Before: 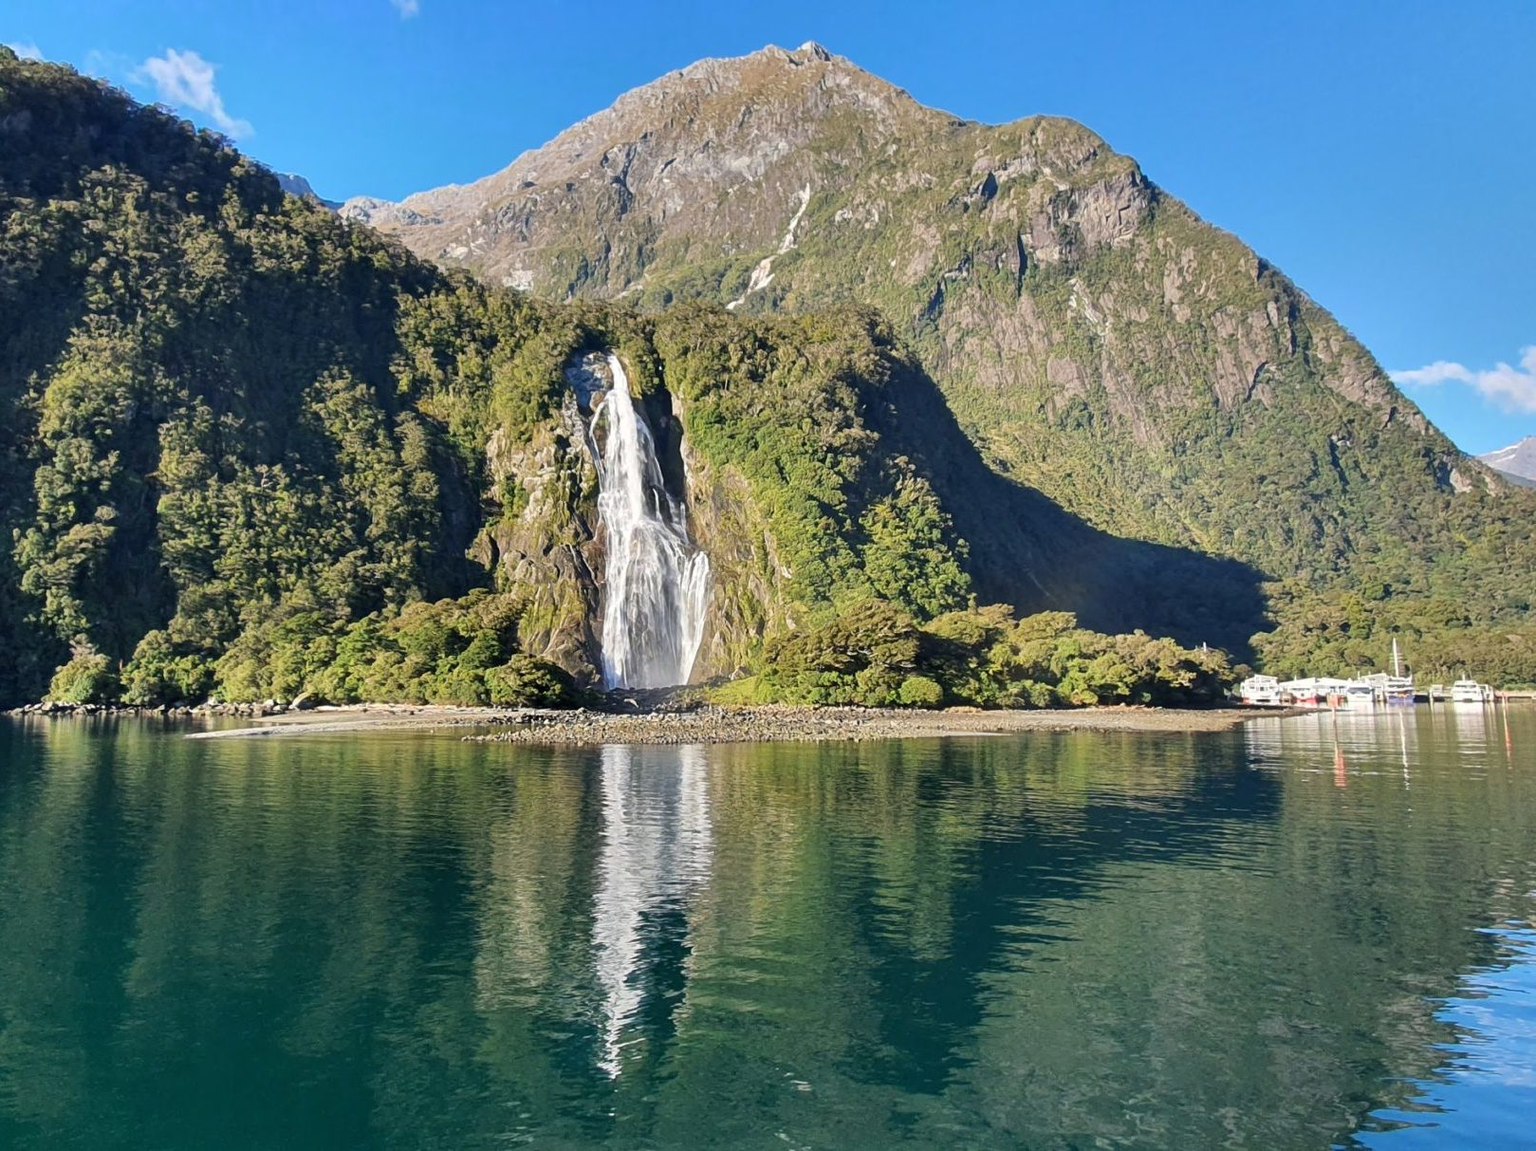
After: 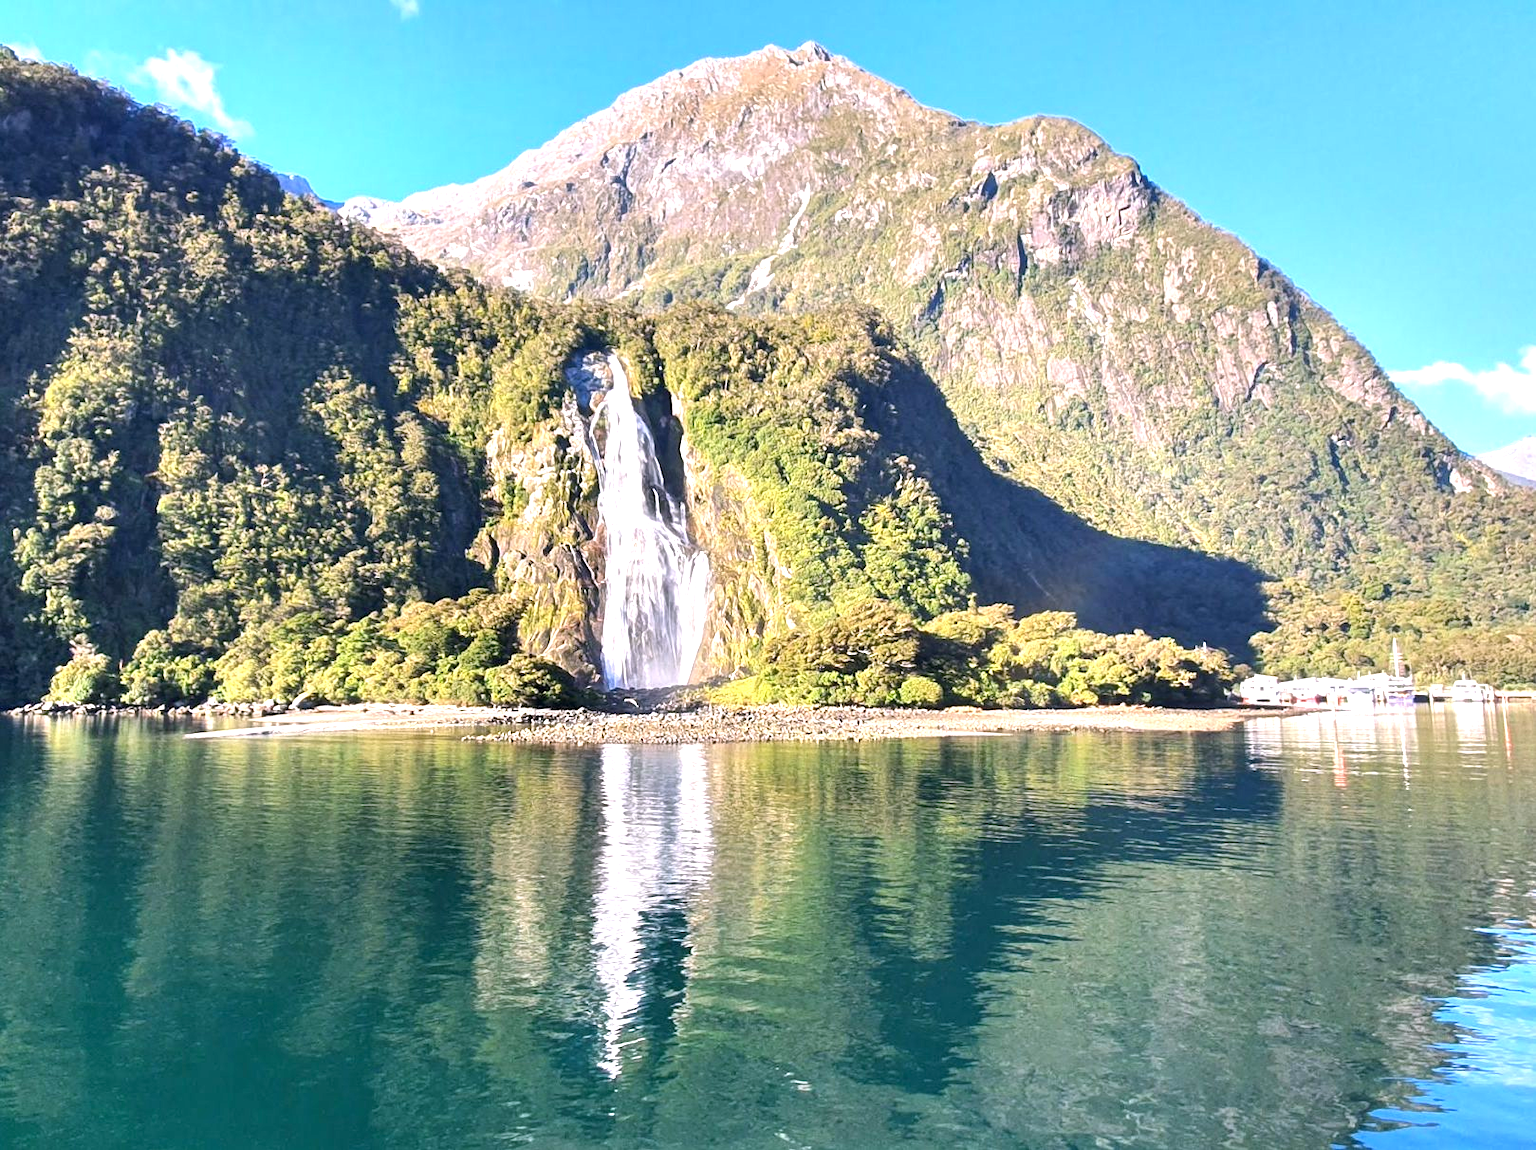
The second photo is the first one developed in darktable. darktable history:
exposure: black level correction 0, exposure 1.1 EV, compensate exposure bias true, compensate highlight preservation false
white balance: red 1.05, blue 1.072
